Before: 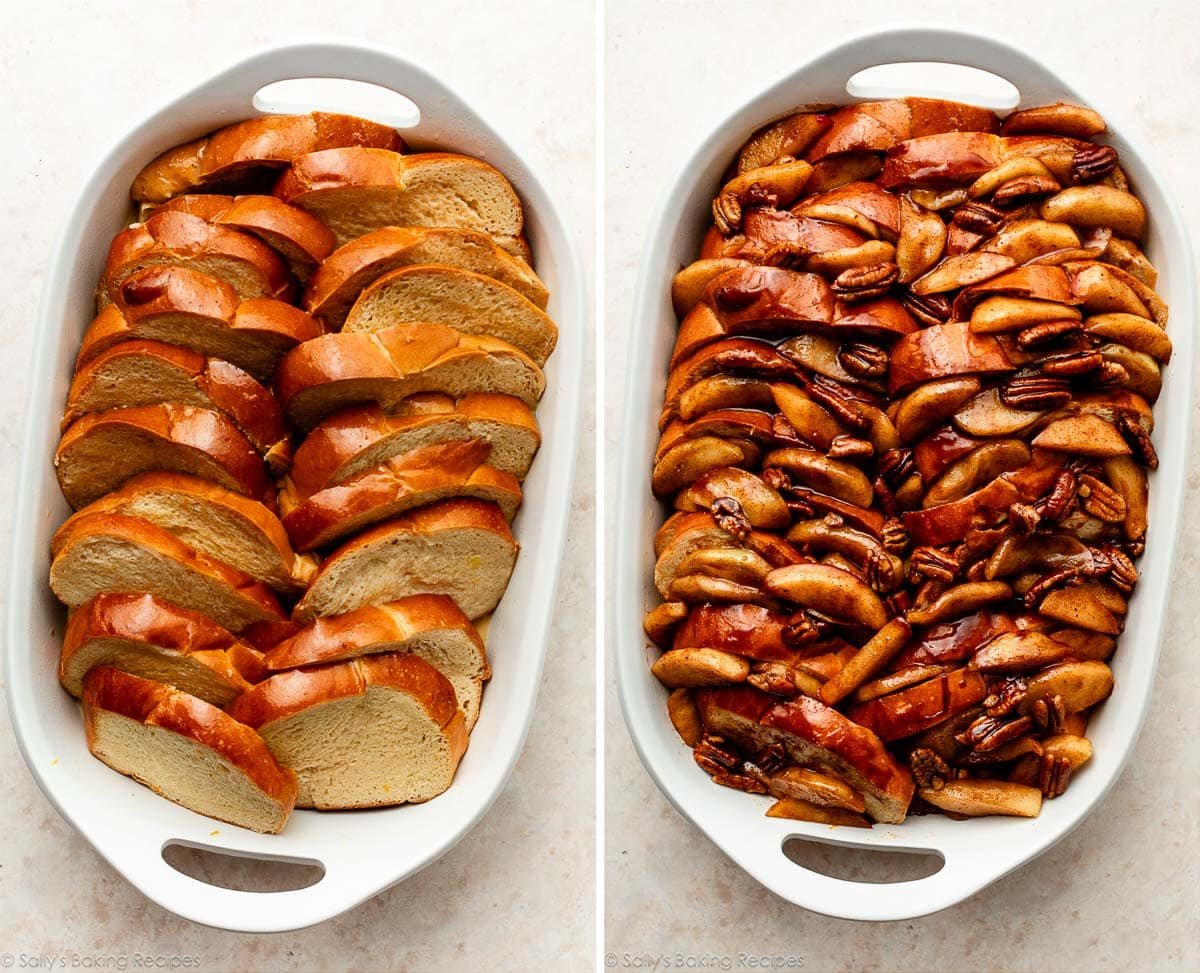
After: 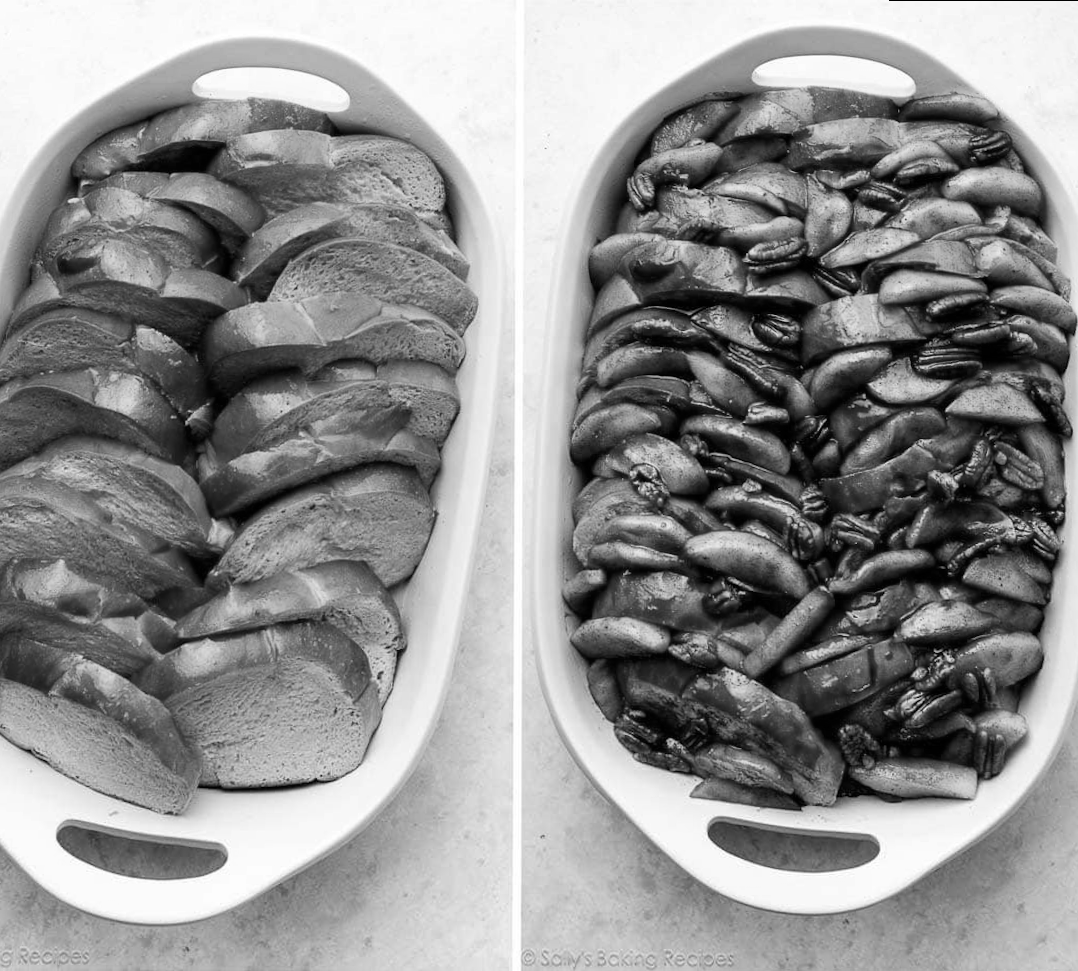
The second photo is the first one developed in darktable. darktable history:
monochrome: on, module defaults
crop and rotate: left 3.238%
color balance rgb: perceptual saturation grading › global saturation 25%, global vibrance 20%
rotate and perspective: rotation 0.215°, lens shift (vertical) -0.139, crop left 0.069, crop right 0.939, crop top 0.002, crop bottom 0.996
